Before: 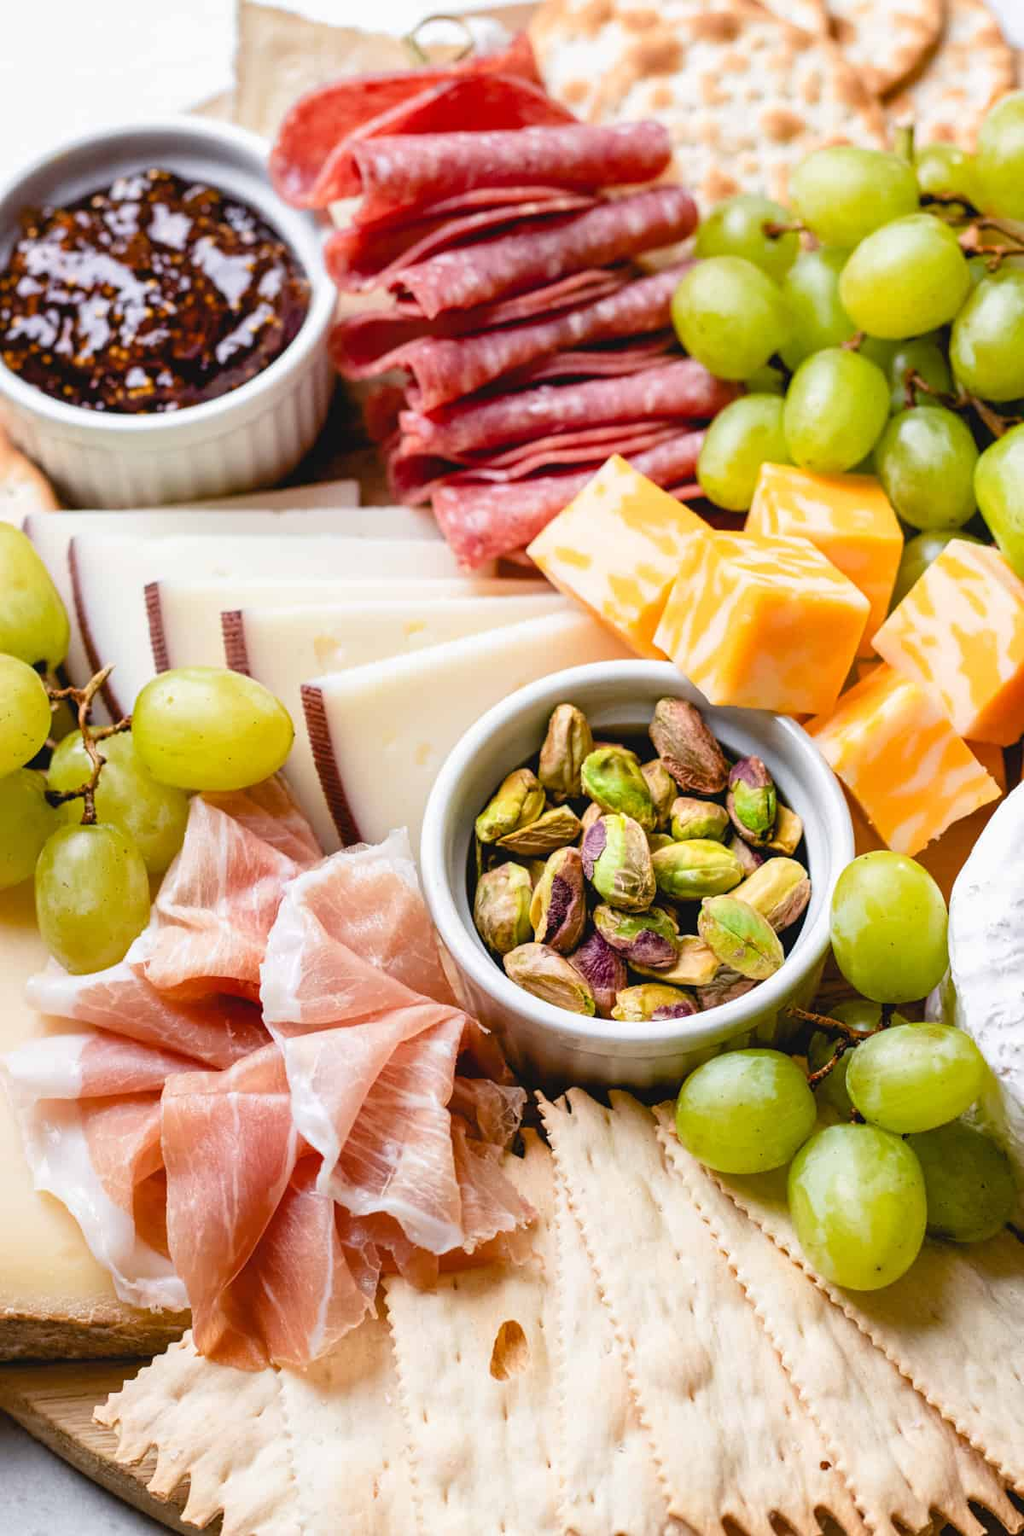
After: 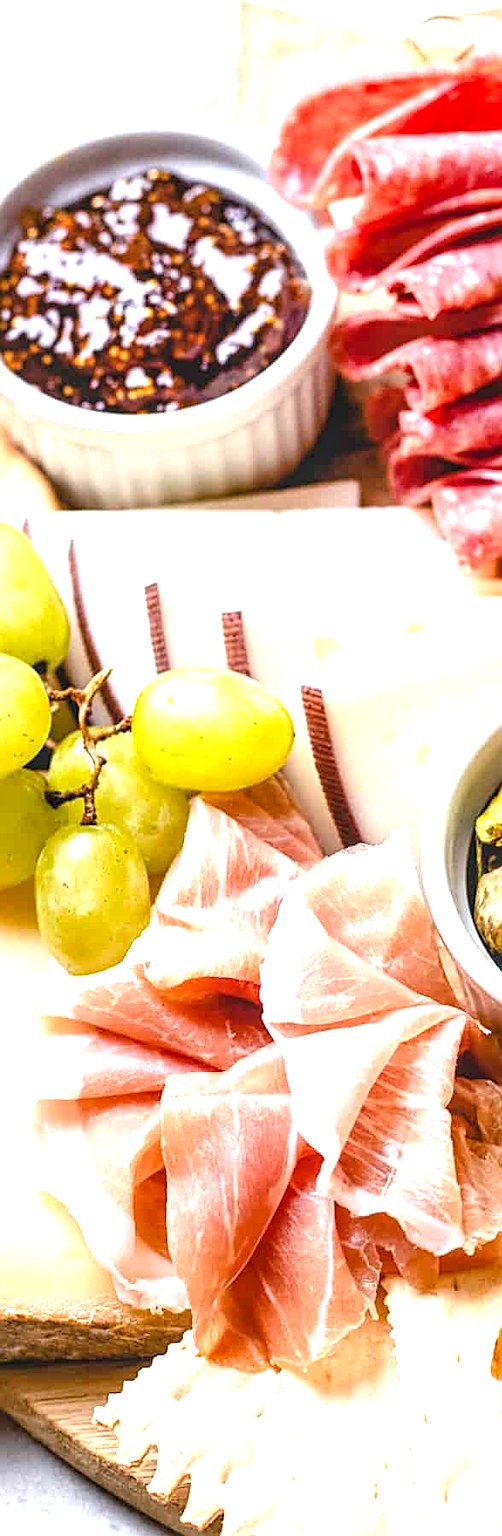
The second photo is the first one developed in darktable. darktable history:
local contrast: on, module defaults
crop and rotate: left 0%, top 0%, right 50.845%
sharpen: on, module defaults
exposure: black level correction 0.001, exposure 0.955 EV, compensate exposure bias true, compensate highlight preservation false
